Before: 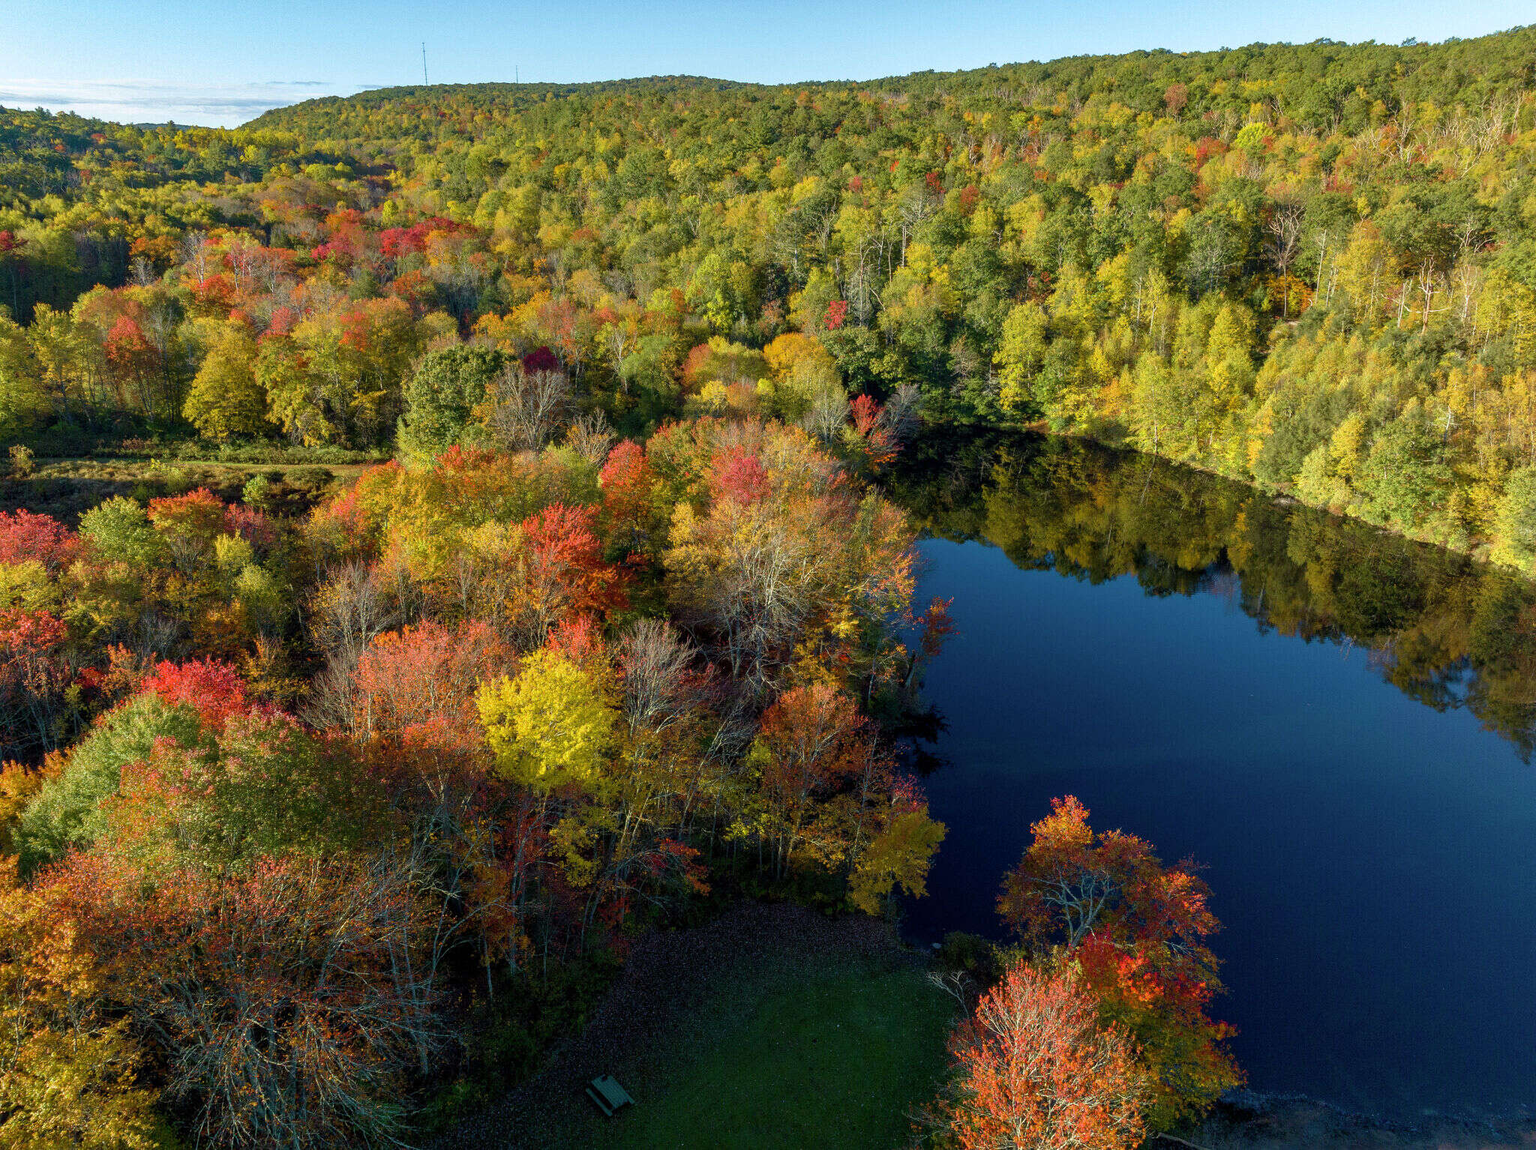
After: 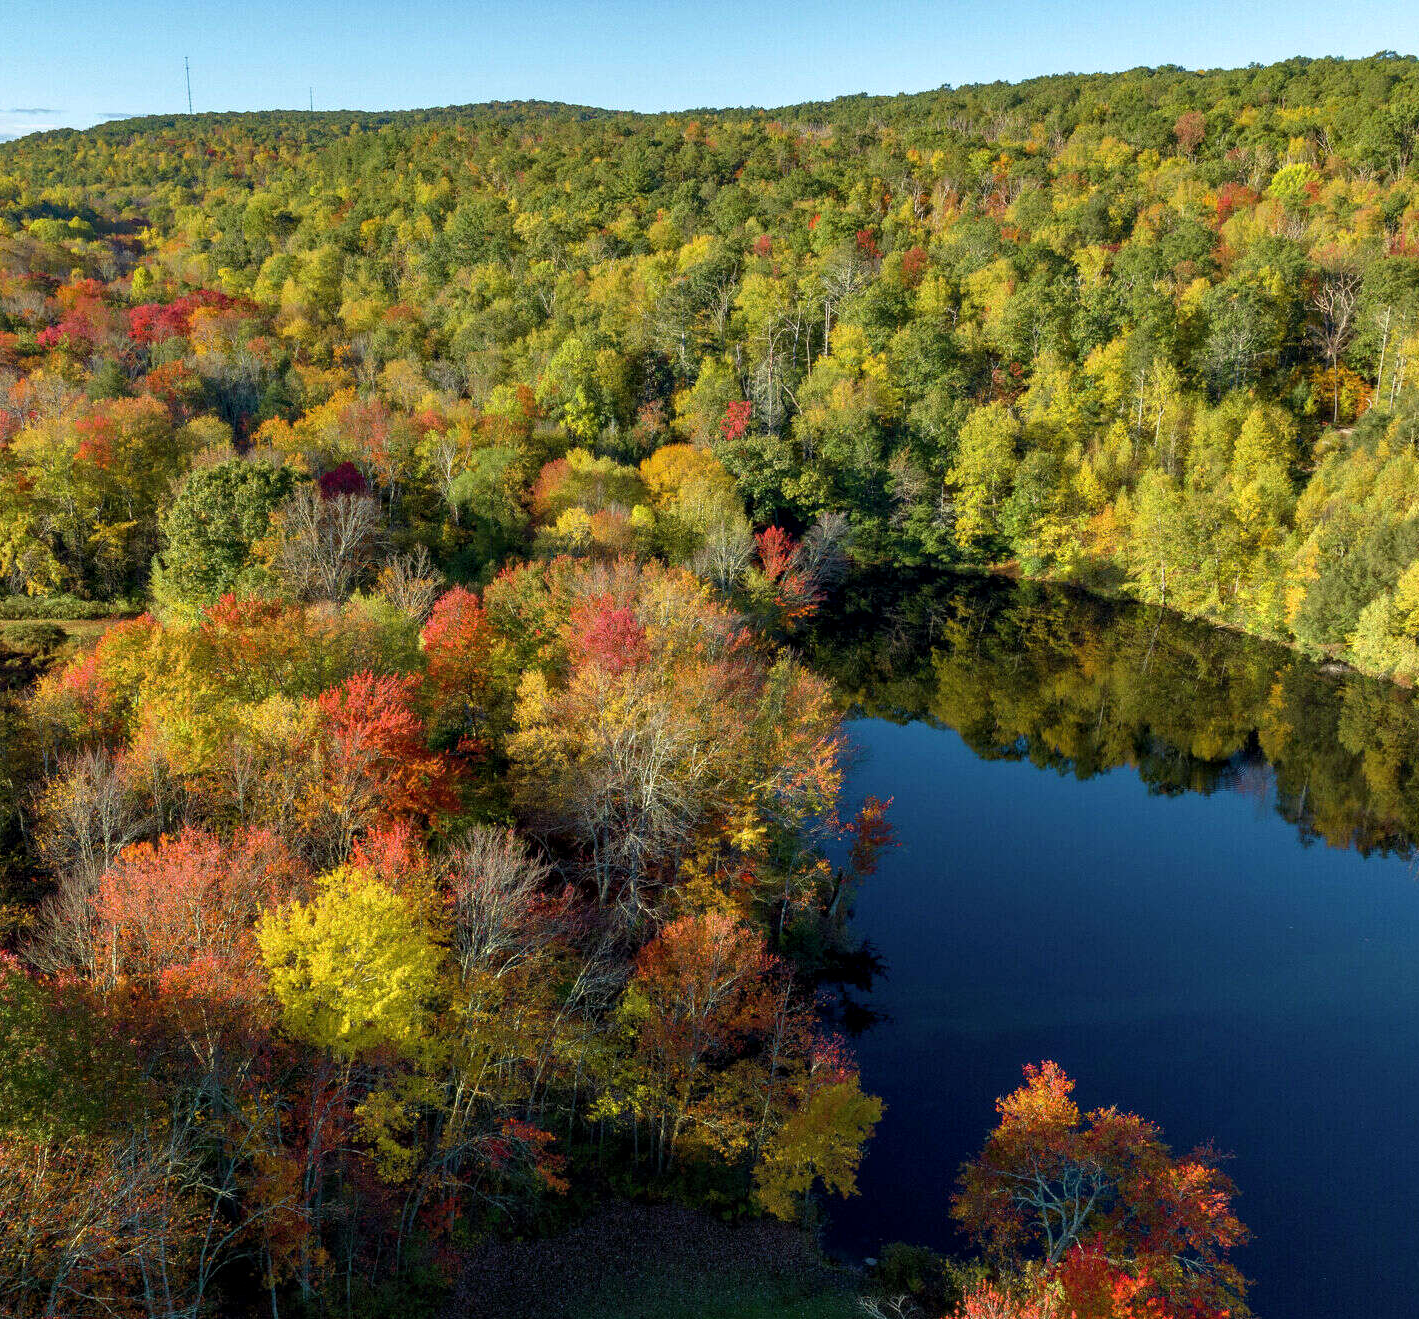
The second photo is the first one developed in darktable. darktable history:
contrast equalizer: octaves 7, y [[0.6 ×6], [0.55 ×6], [0 ×6], [0 ×6], [0 ×6]], mix 0.2
crop: left 18.479%, right 12.2%, bottom 13.971%
